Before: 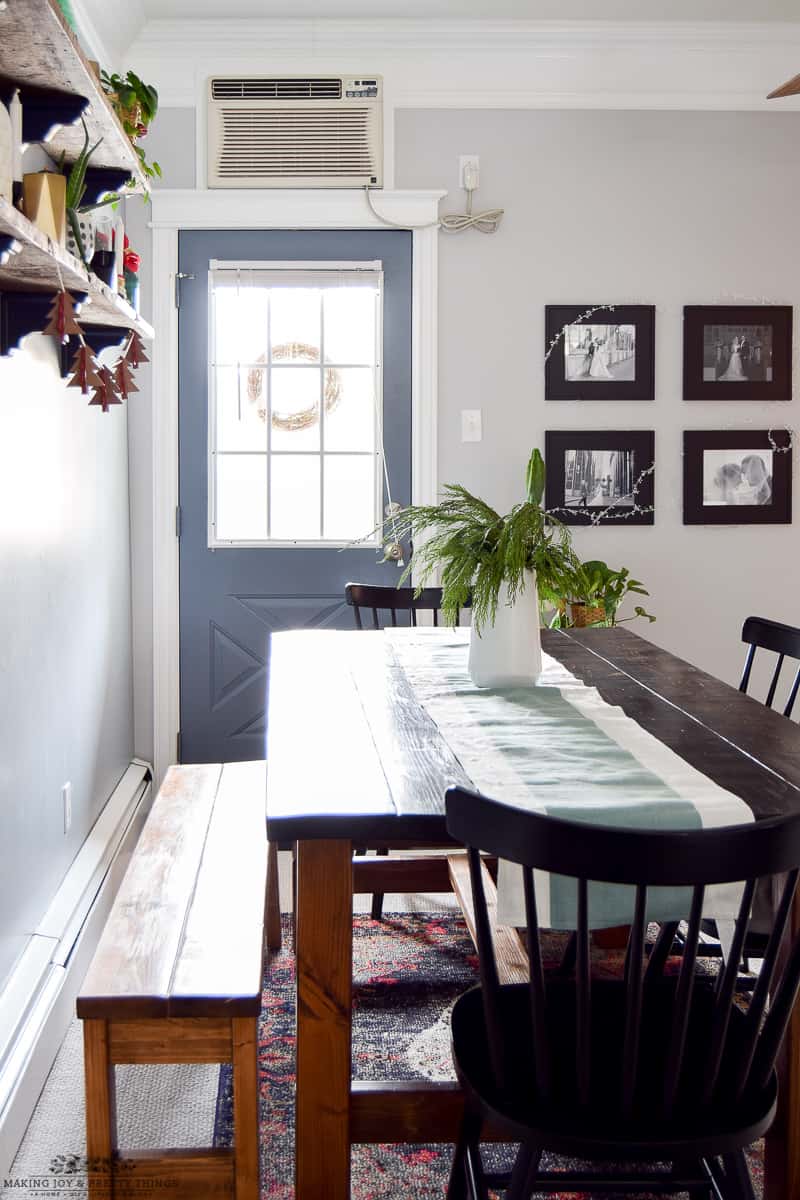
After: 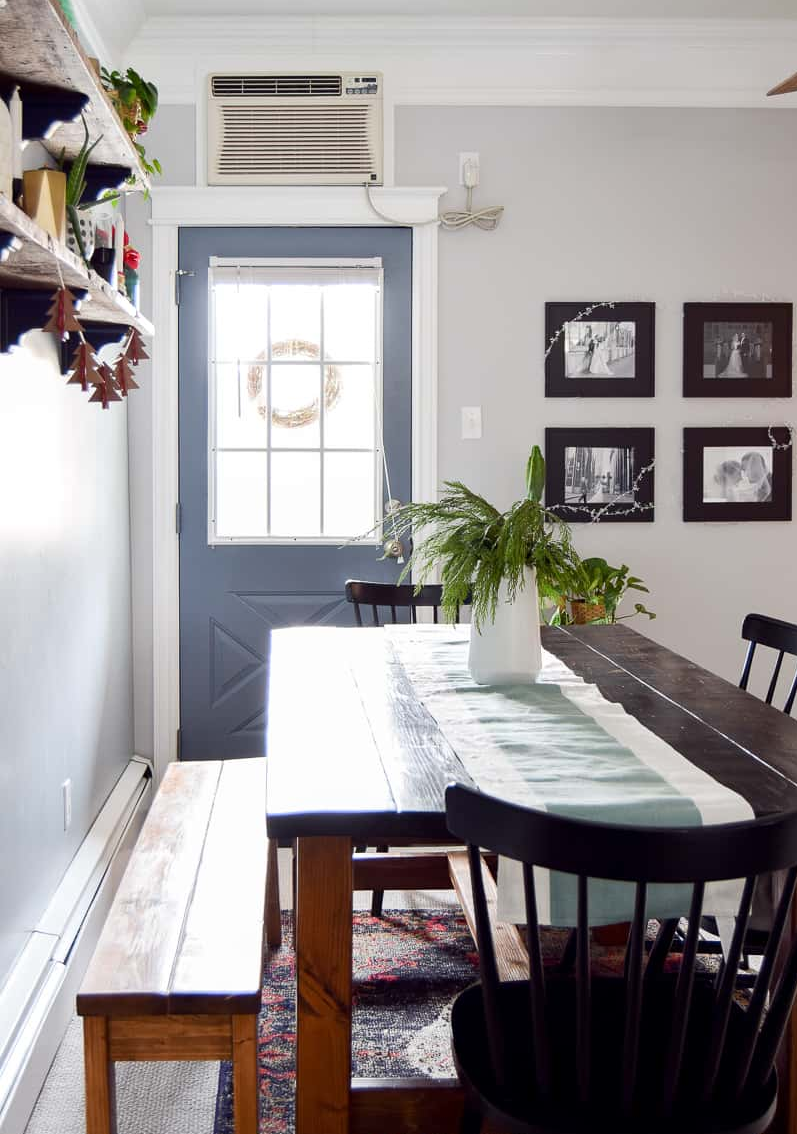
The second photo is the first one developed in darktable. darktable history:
crop: top 0.318%, right 0.263%, bottom 5.09%
